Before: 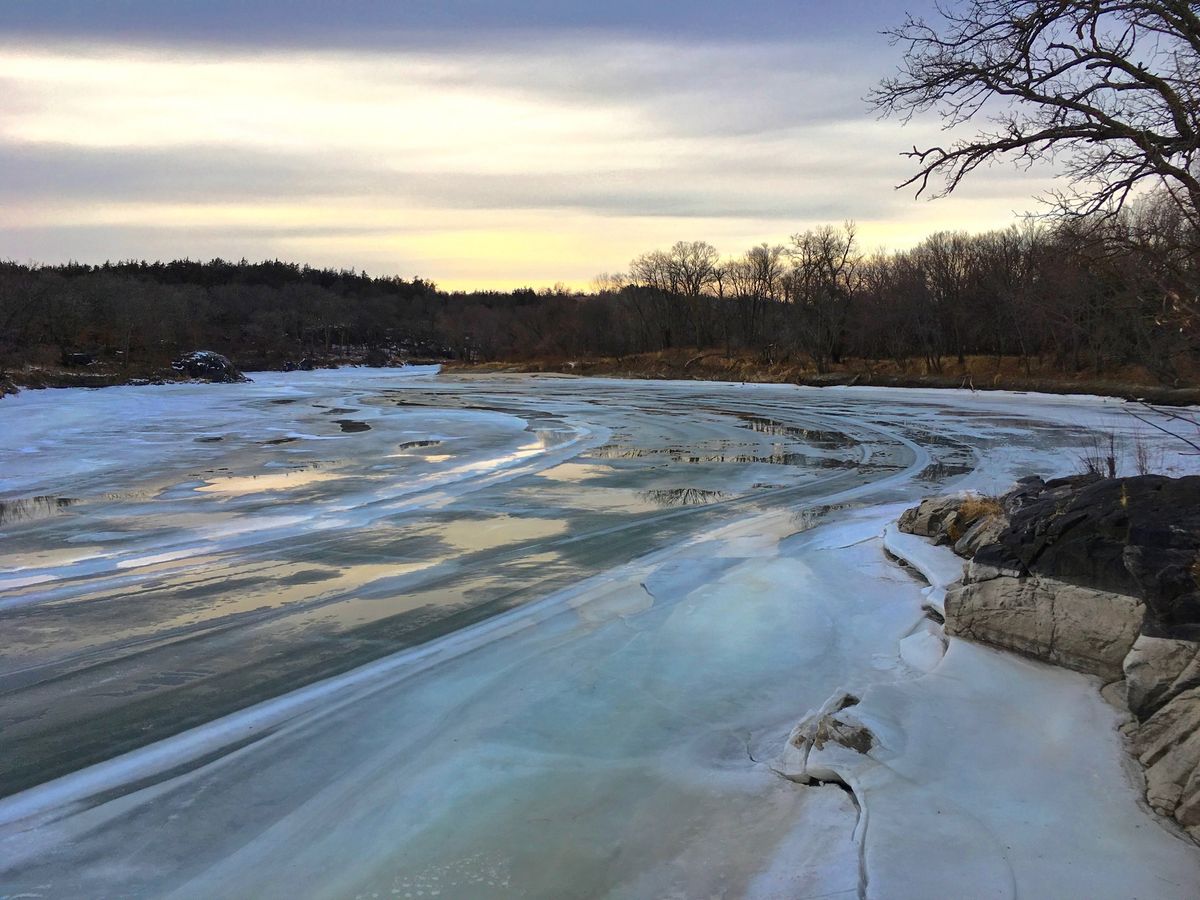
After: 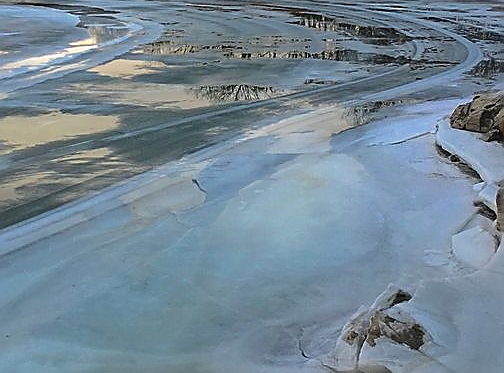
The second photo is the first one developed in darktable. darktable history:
sharpen: radius 1.401, amount 1.237, threshold 0.75
crop: left 37.361%, top 44.95%, right 20.571%, bottom 13.594%
